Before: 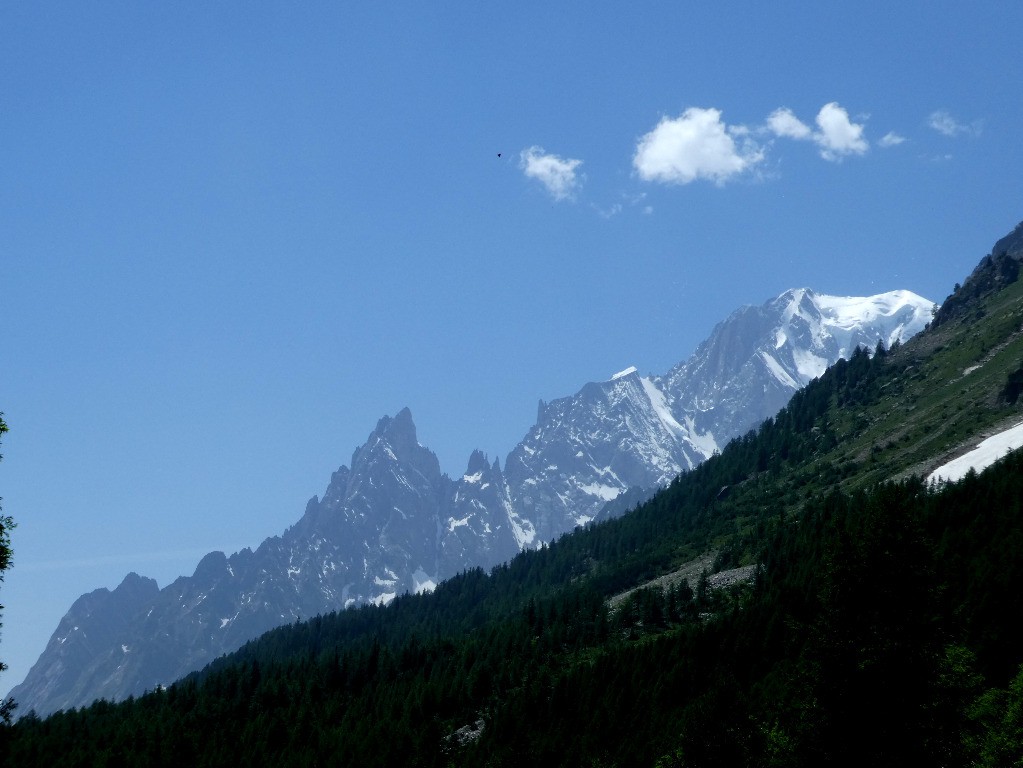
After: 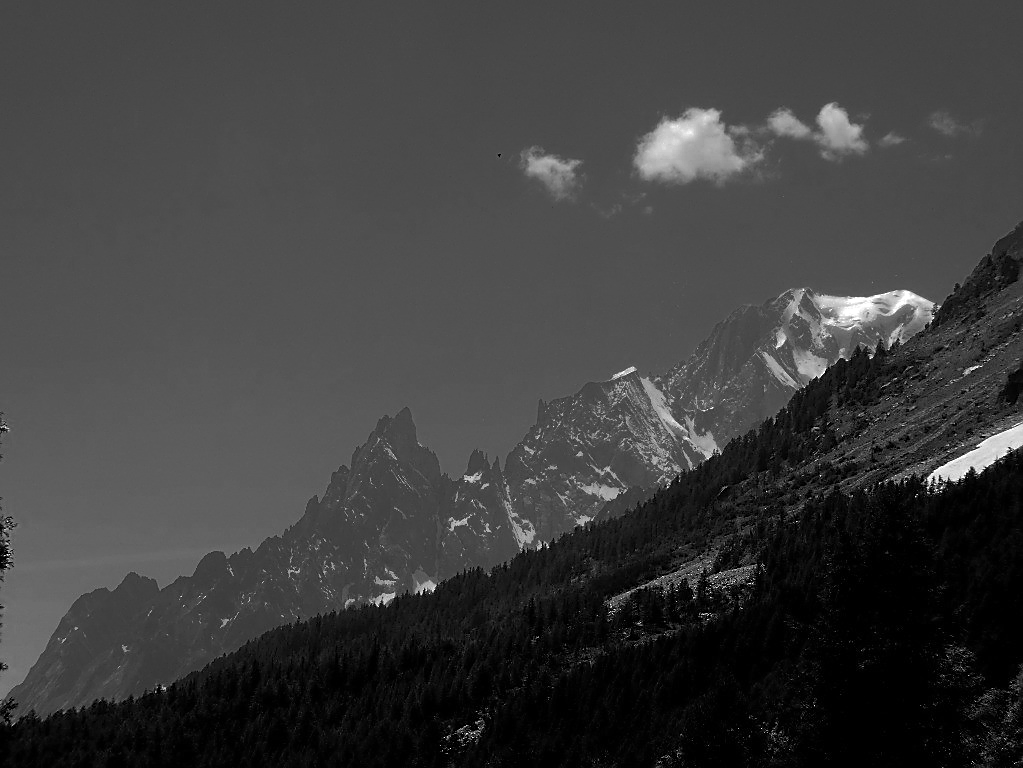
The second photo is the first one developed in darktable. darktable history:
sharpen: radius 1.4, amount 1.25, threshold 0.7
color zones: curves: ch0 [(0, 0.554) (0.146, 0.662) (0.293, 0.86) (0.503, 0.774) (0.637, 0.106) (0.74, 0.072) (0.866, 0.488) (0.998, 0.569)]; ch1 [(0, 0) (0.143, 0) (0.286, 0) (0.429, 0) (0.571, 0) (0.714, 0) (0.857, 0)]
shadows and highlights: shadows 0, highlights 40
